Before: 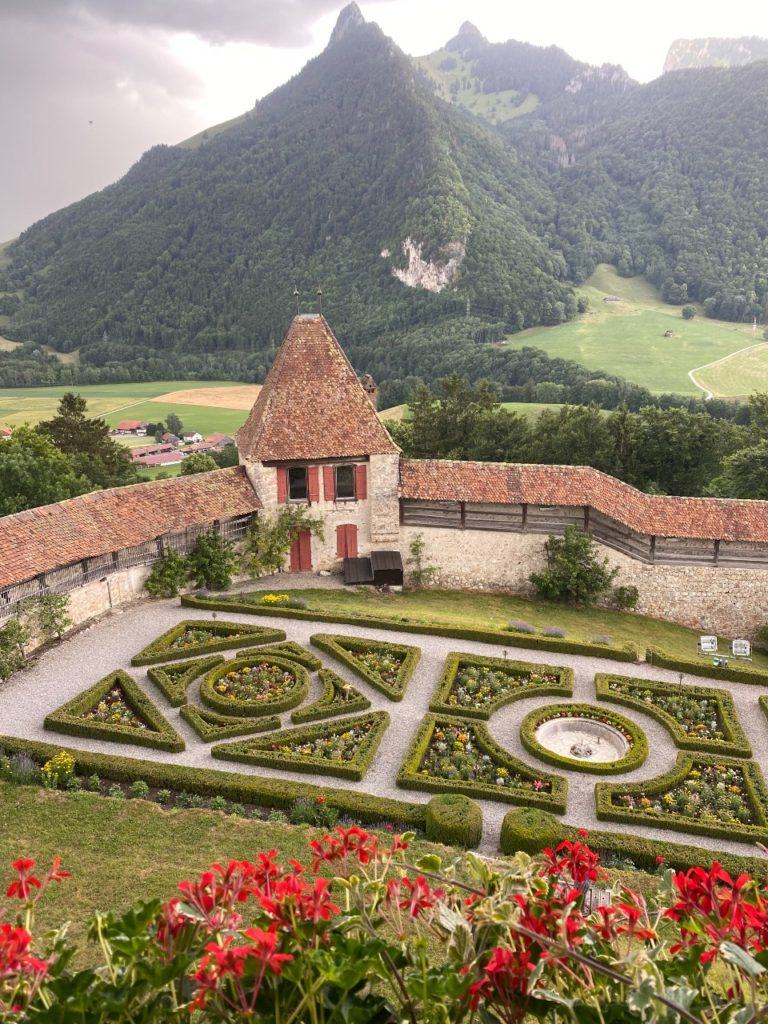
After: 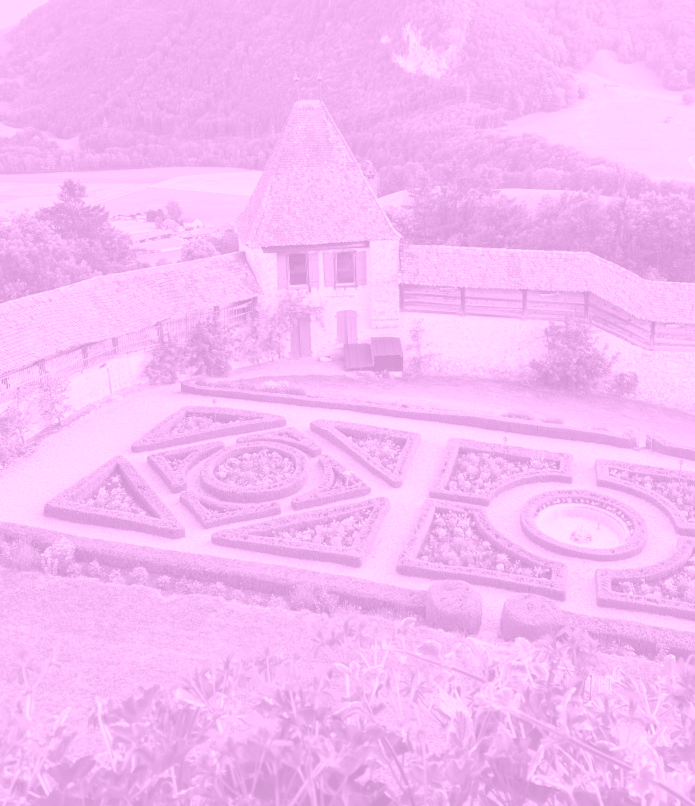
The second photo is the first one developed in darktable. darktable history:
crop: top 20.916%, right 9.437%, bottom 0.316%
tone equalizer: on, module defaults
colorize: hue 331.2°, saturation 75%, source mix 30.28%, lightness 70.52%, version 1
